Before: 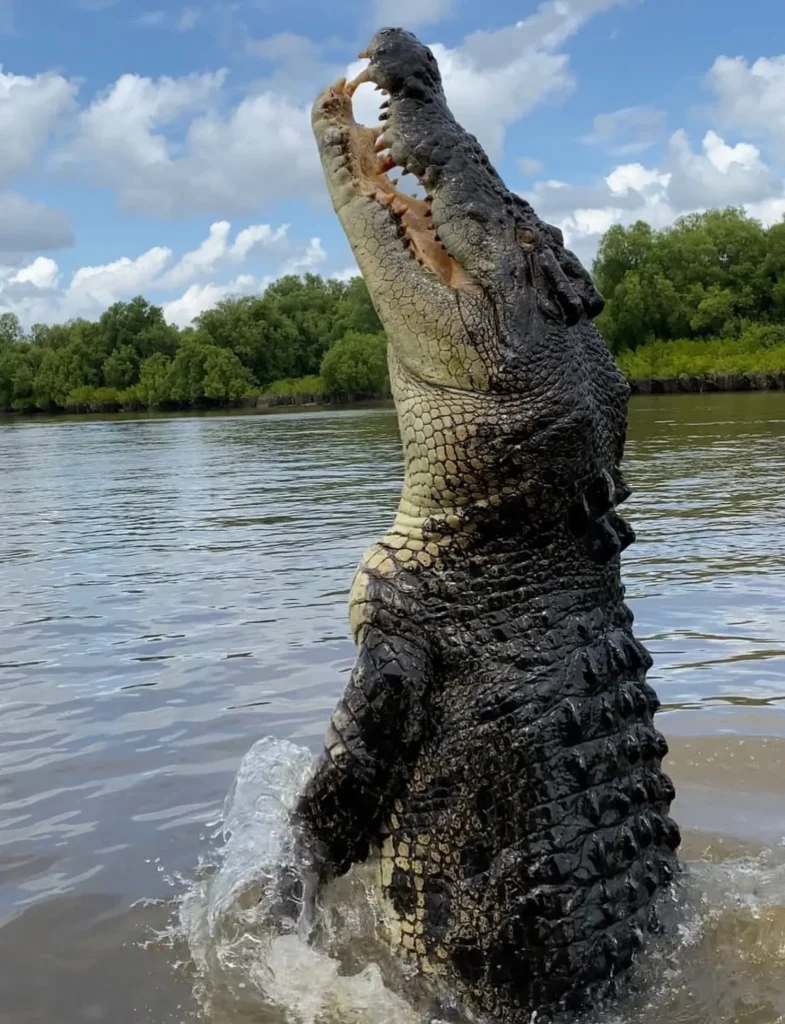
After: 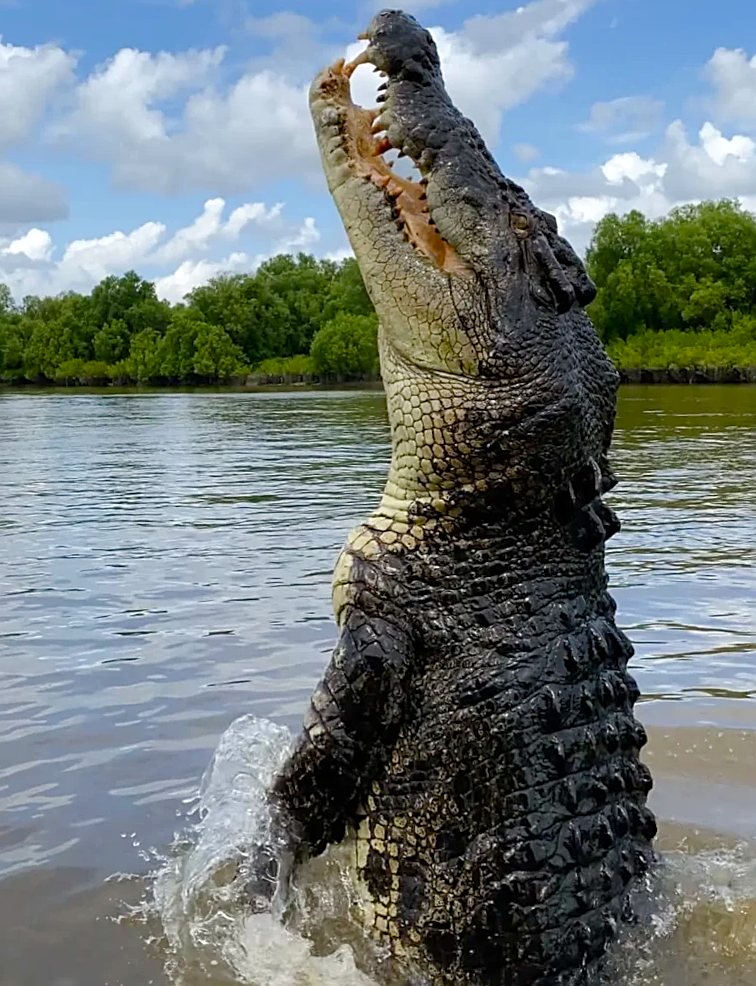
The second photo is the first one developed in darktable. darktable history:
exposure: exposure 0.127 EV, compensate highlight preservation false
sharpen: on, module defaults
crop and rotate: angle -1.69°
color balance rgb: perceptual saturation grading › global saturation 20%, perceptual saturation grading › highlights -50%, perceptual saturation grading › shadows 30%
contrast brightness saturation: saturation 0.18
